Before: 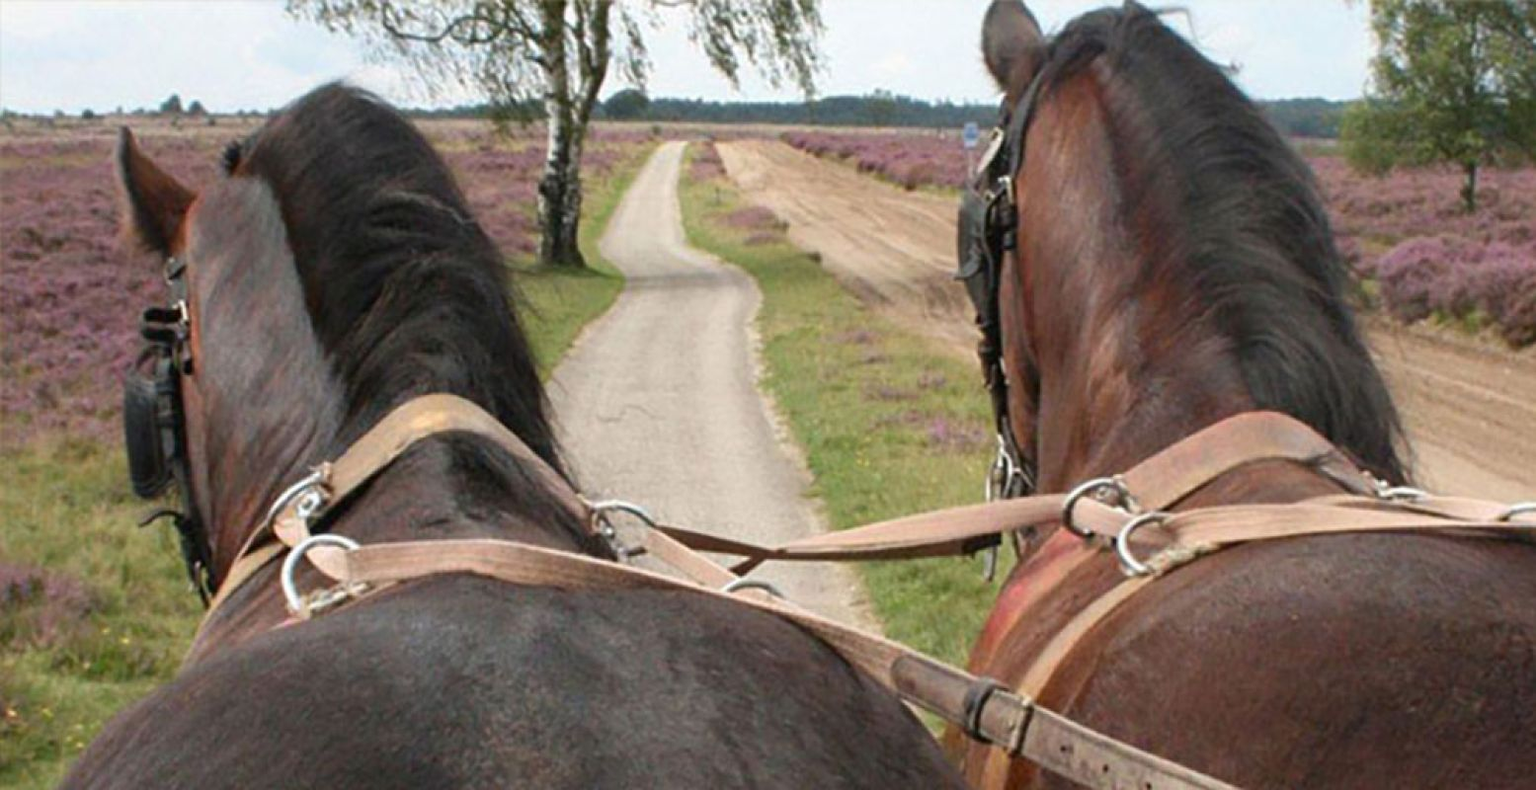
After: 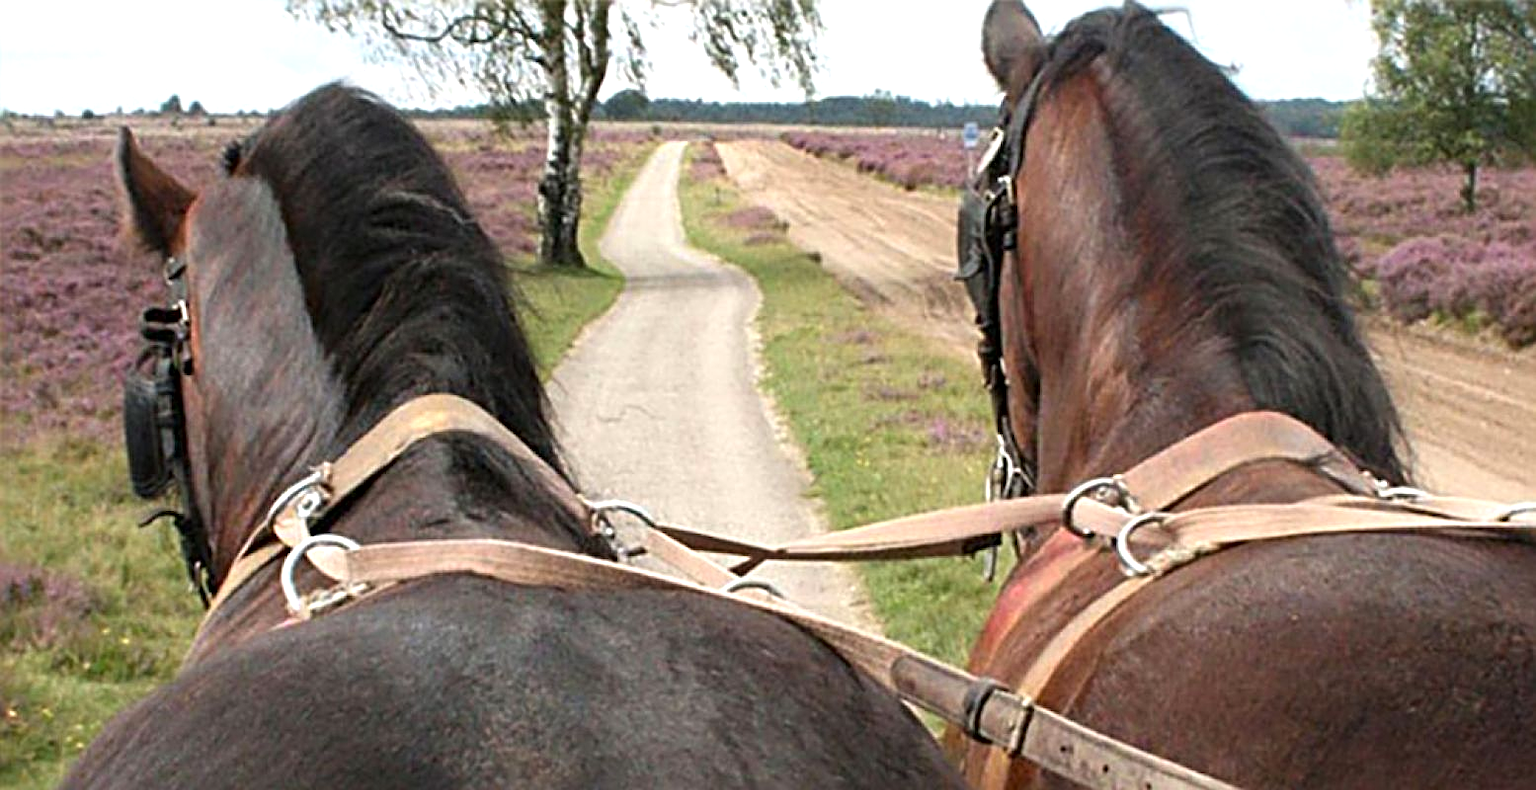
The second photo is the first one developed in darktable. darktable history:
contrast brightness saturation: contrast 0.071
sharpen: radius 3.992
tone equalizer: -8 EV -0.383 EV, -7 EV -0.371 EV, -6 EV -0.362 EV, -5 EV -0.253 EV, -3 EV 0.251 EV, -2 EV 0.34 EV, -1 EV 0.405 EV, +0 EV 0.423 EV
